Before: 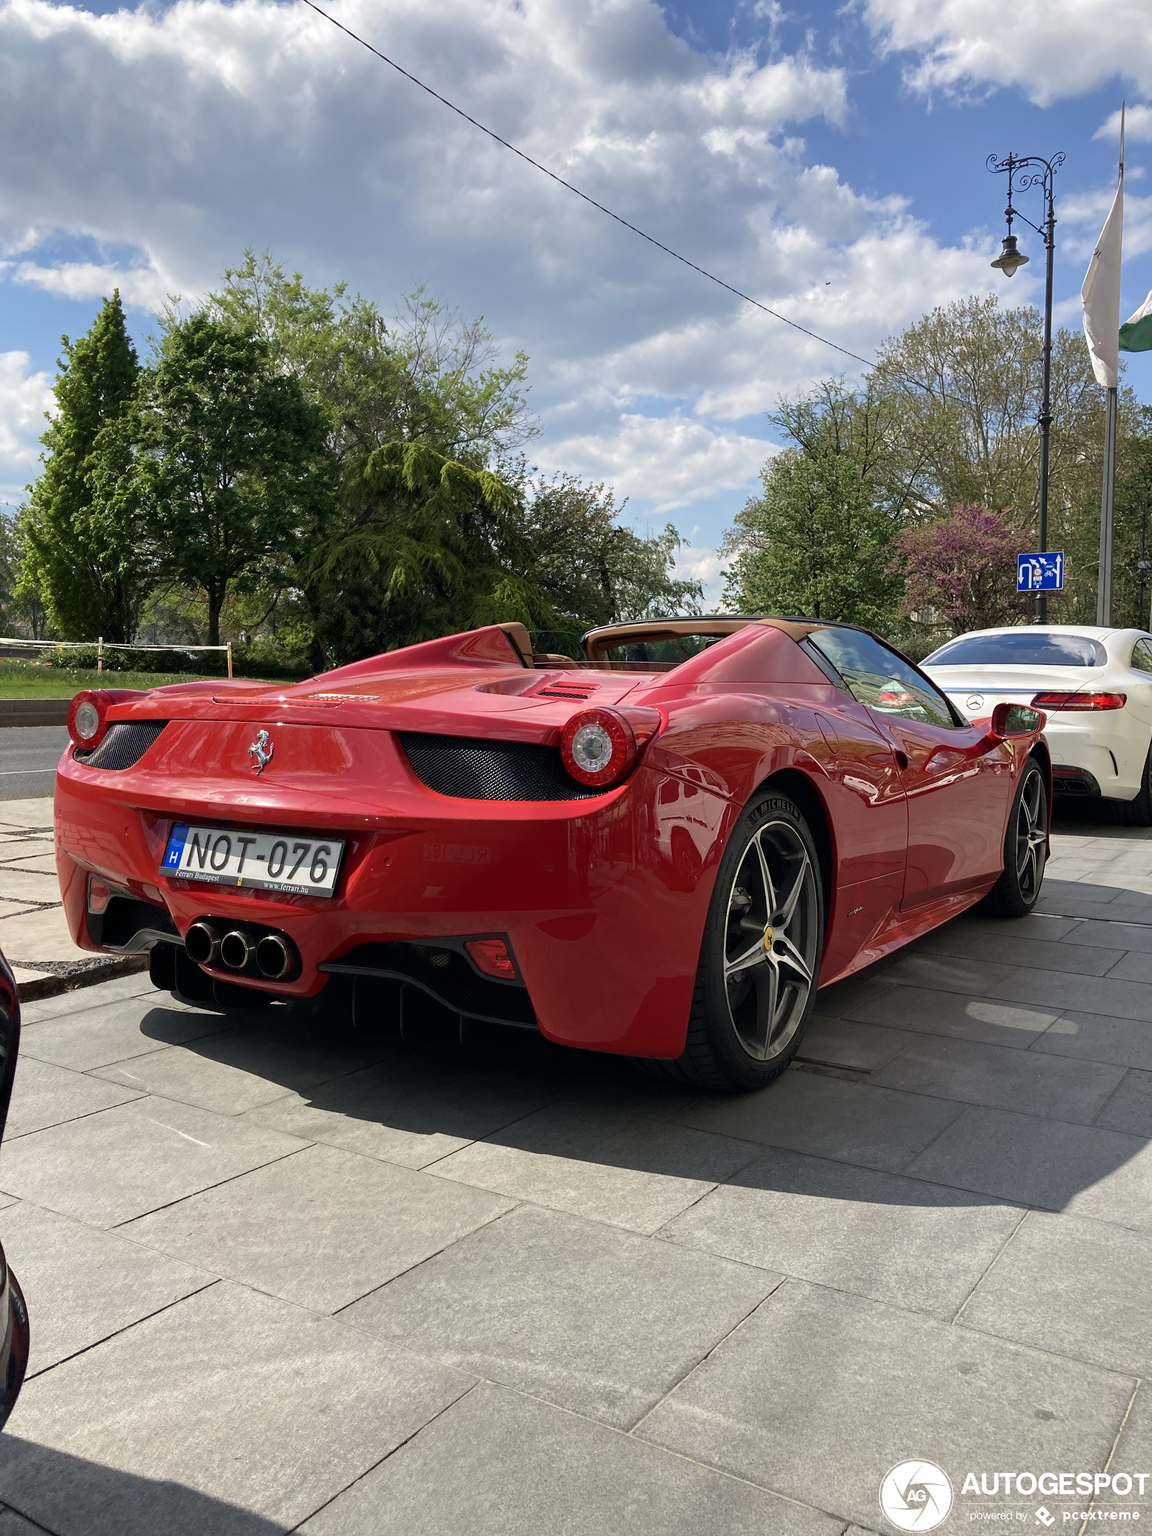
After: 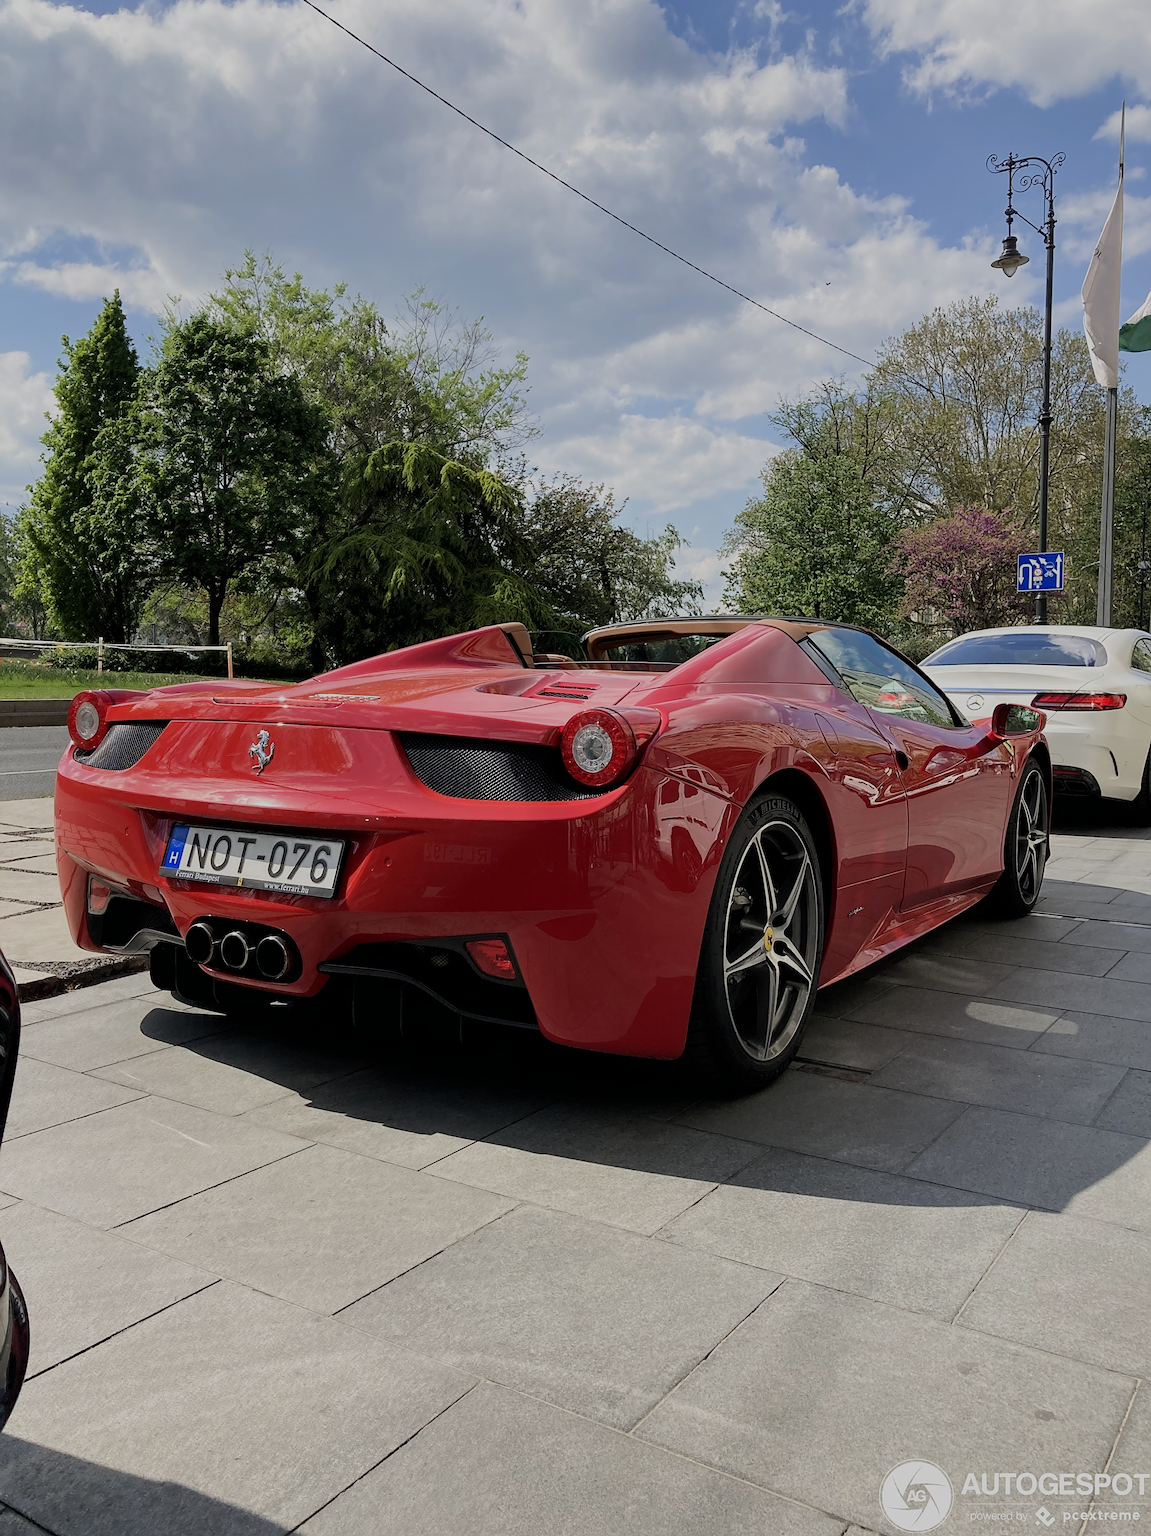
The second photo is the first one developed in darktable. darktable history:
filmic rgb: black relative exposure -6.09 EV, white relative exposure 6.97 EV, hardness 2.24, contrast in shadows safe
sharpen: on, module defaults
